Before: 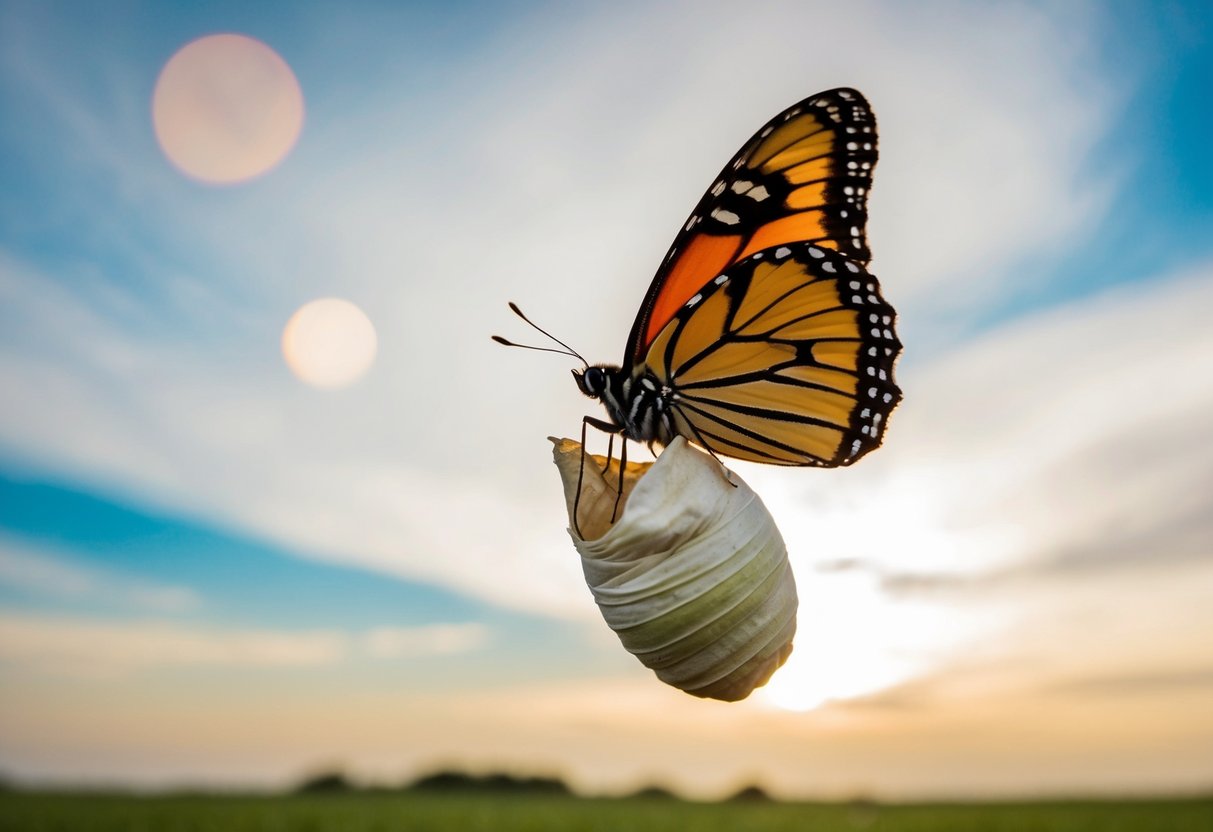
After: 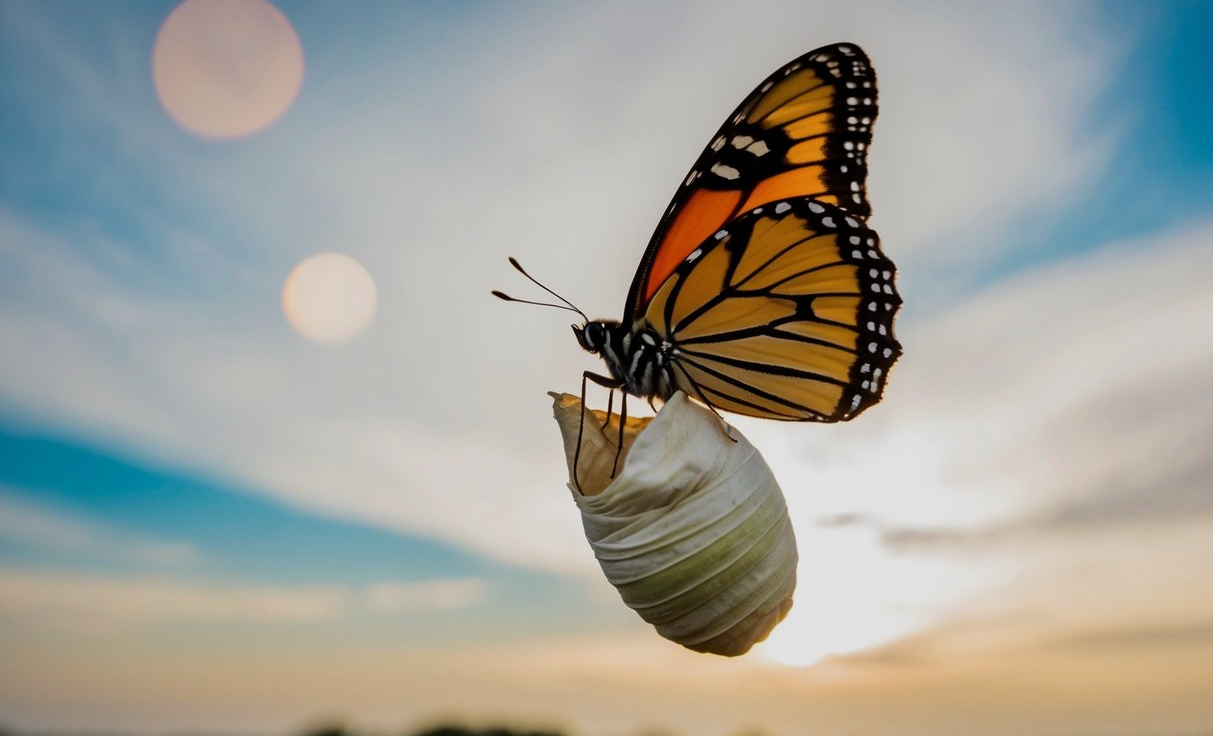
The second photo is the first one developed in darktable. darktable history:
exposure: exposure -0.38 EV, compensate highlight preservation false
crop and rotate: top 5.504%, bottom 5.936%
